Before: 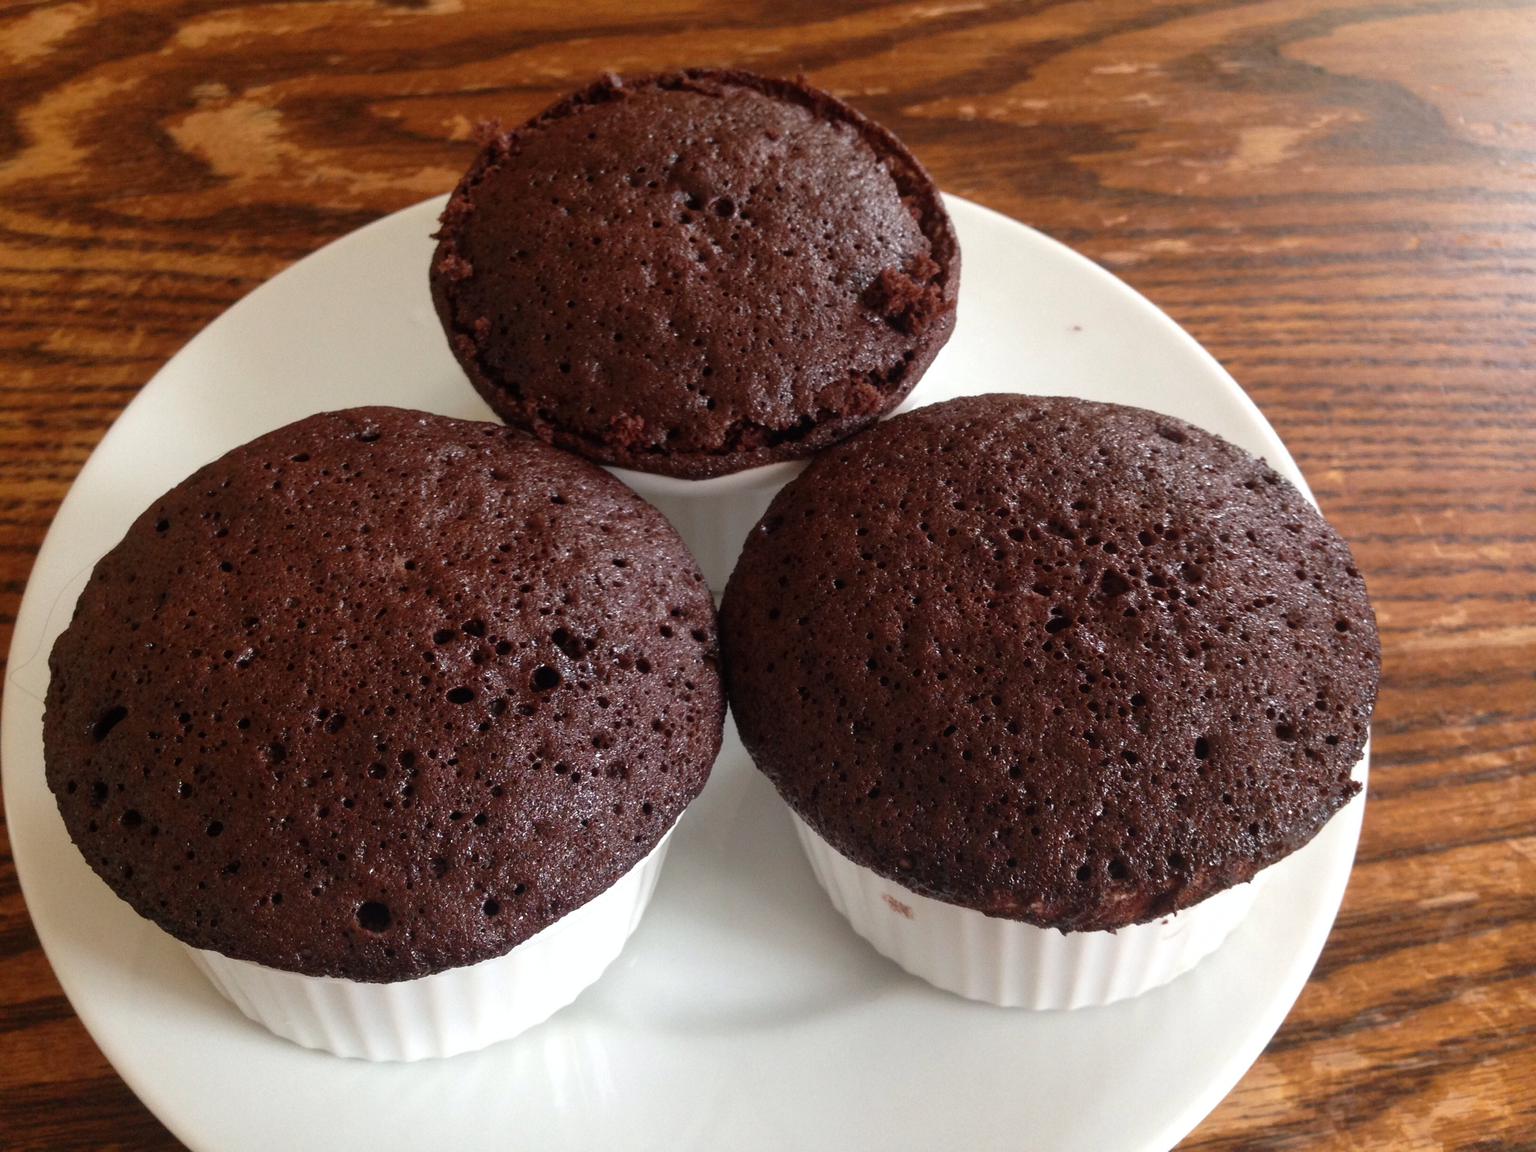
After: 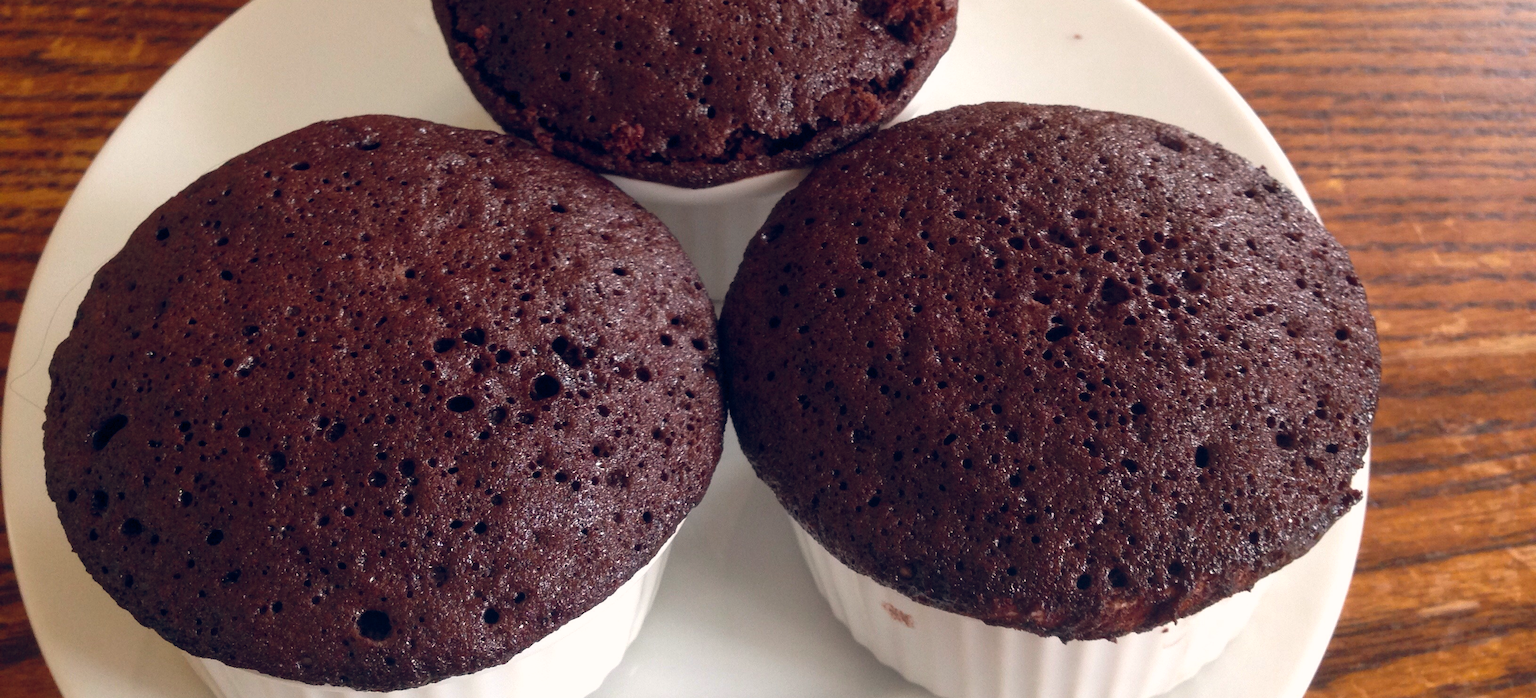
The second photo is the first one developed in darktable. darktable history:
color balance rgb: shadows lift › hue 87.51°, highlights gain › chroma 1.35%, highlights gain › hue 55.1°, global offset › chroma 0.13%, global offset › hue 253.66°, perceptual saturation grading › global saturation 16.38%
crop and rotate: top 25.357%, bottom 13.942%
white balance: emerald 1
